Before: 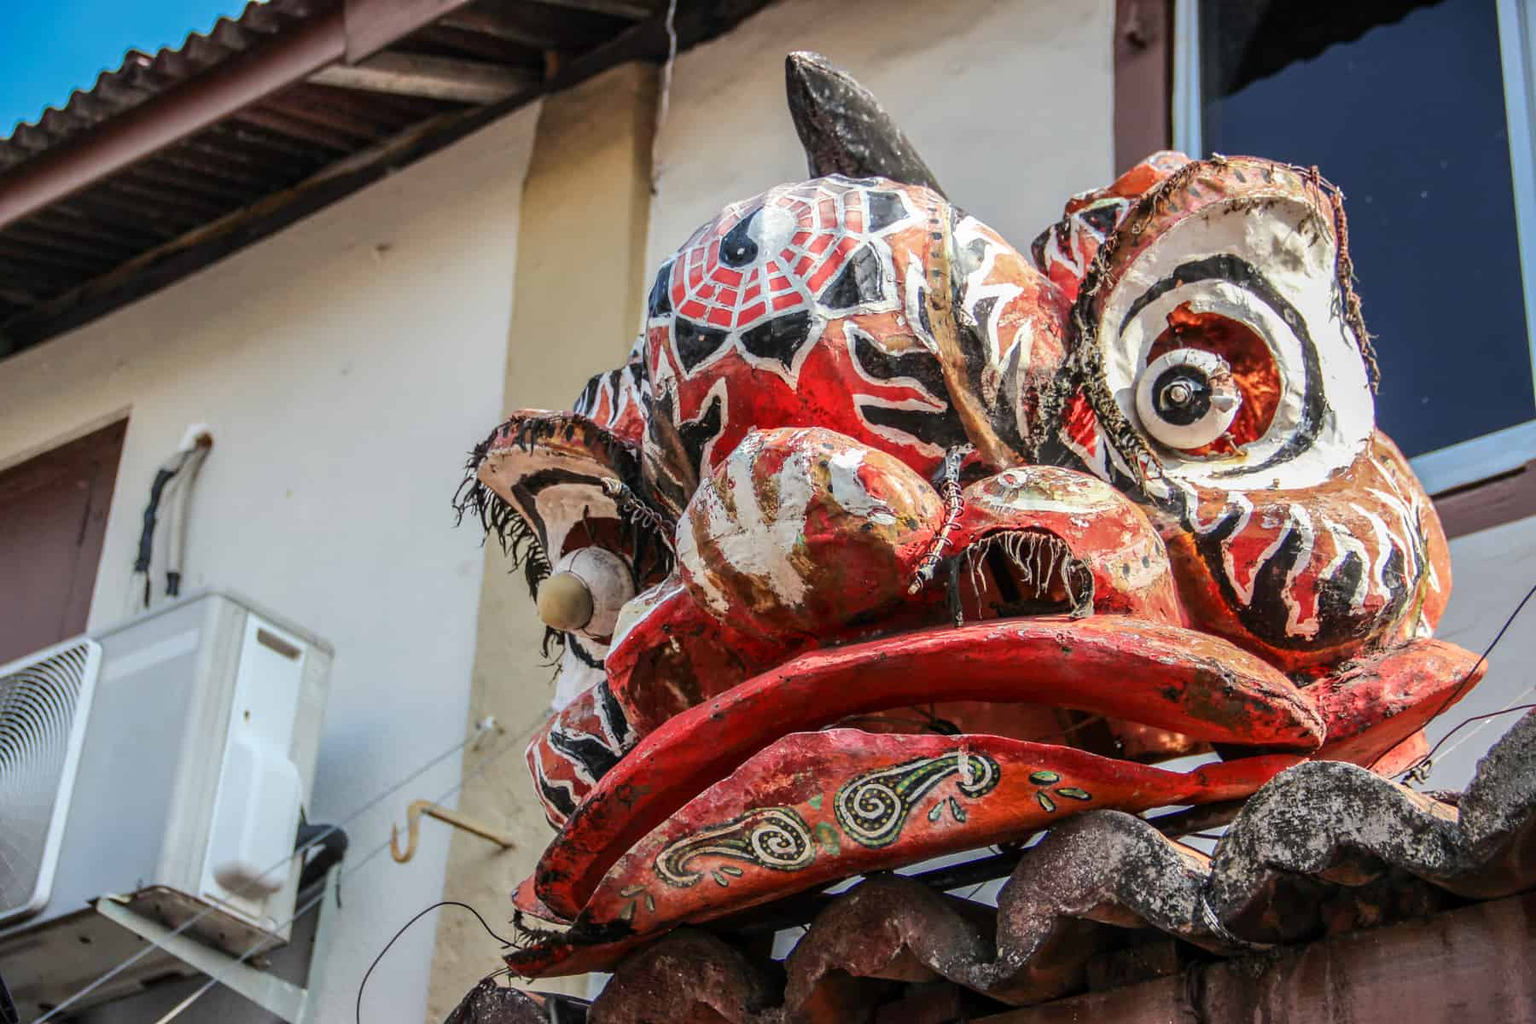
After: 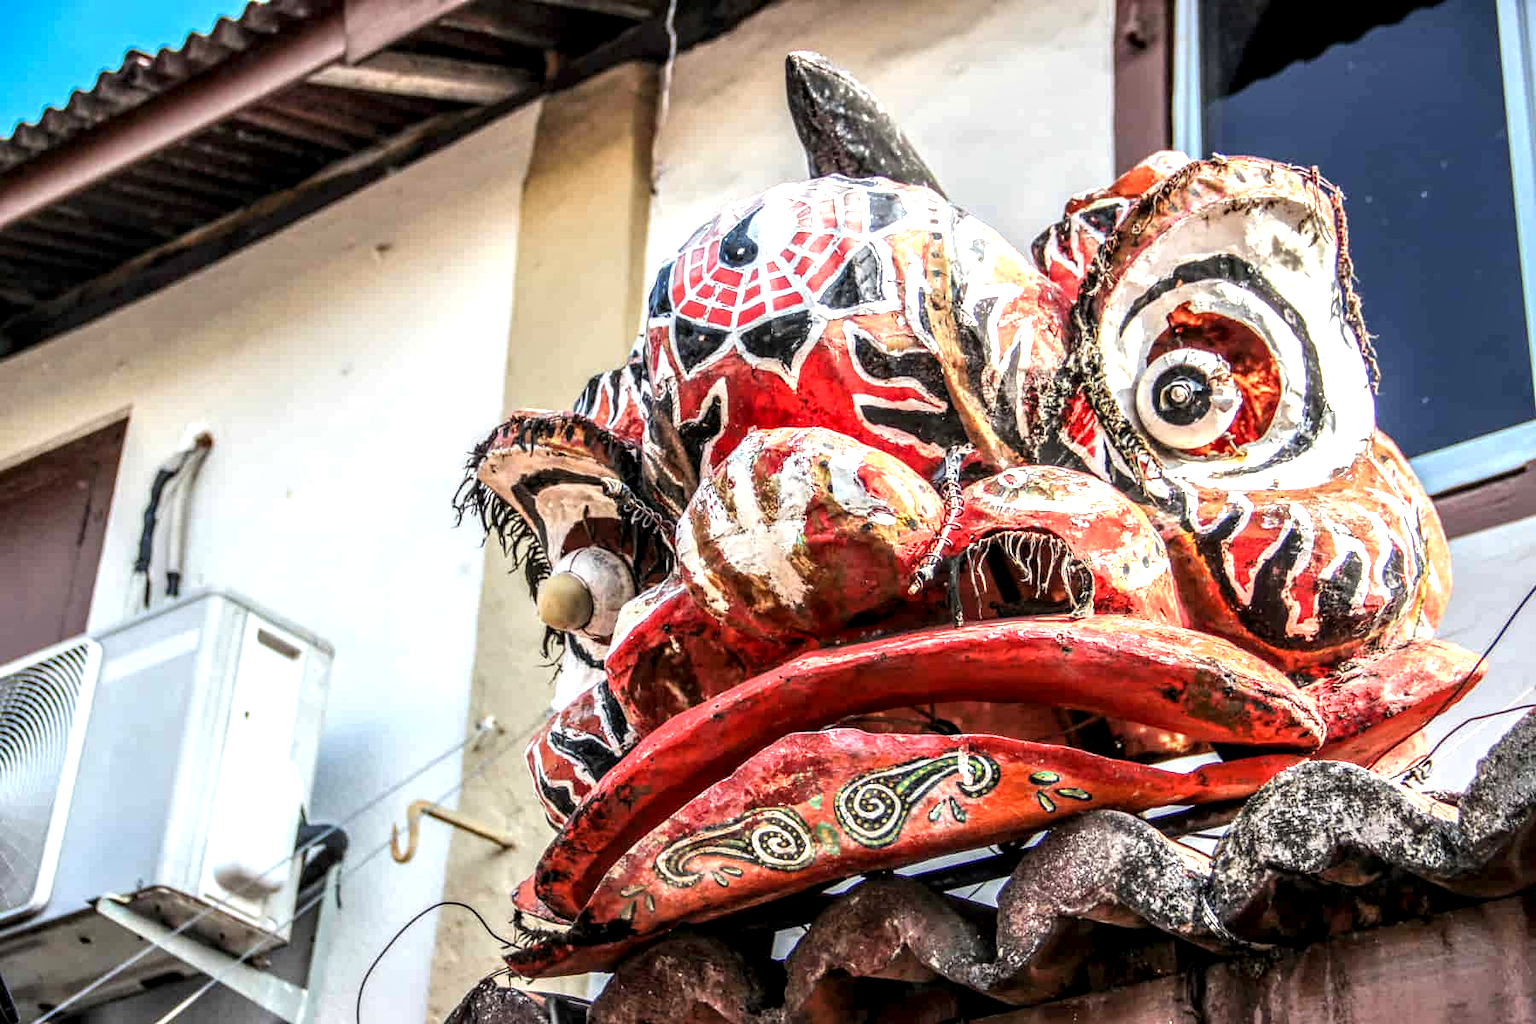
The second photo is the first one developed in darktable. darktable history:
local contrast: detail 150%
tone equalizer: -8 EV -0.443 EV, -7 EV -0.362 EV, -6 EV -0.343 EV, -5 EV -0.193 EV, -3 EV 0.256 EV, -2 EV 0.36 EV, -1 EV 0.41 EV, +0 EV 0.387 EV
exposure: exposure 0.496 EV, compensate highlight preservation false
